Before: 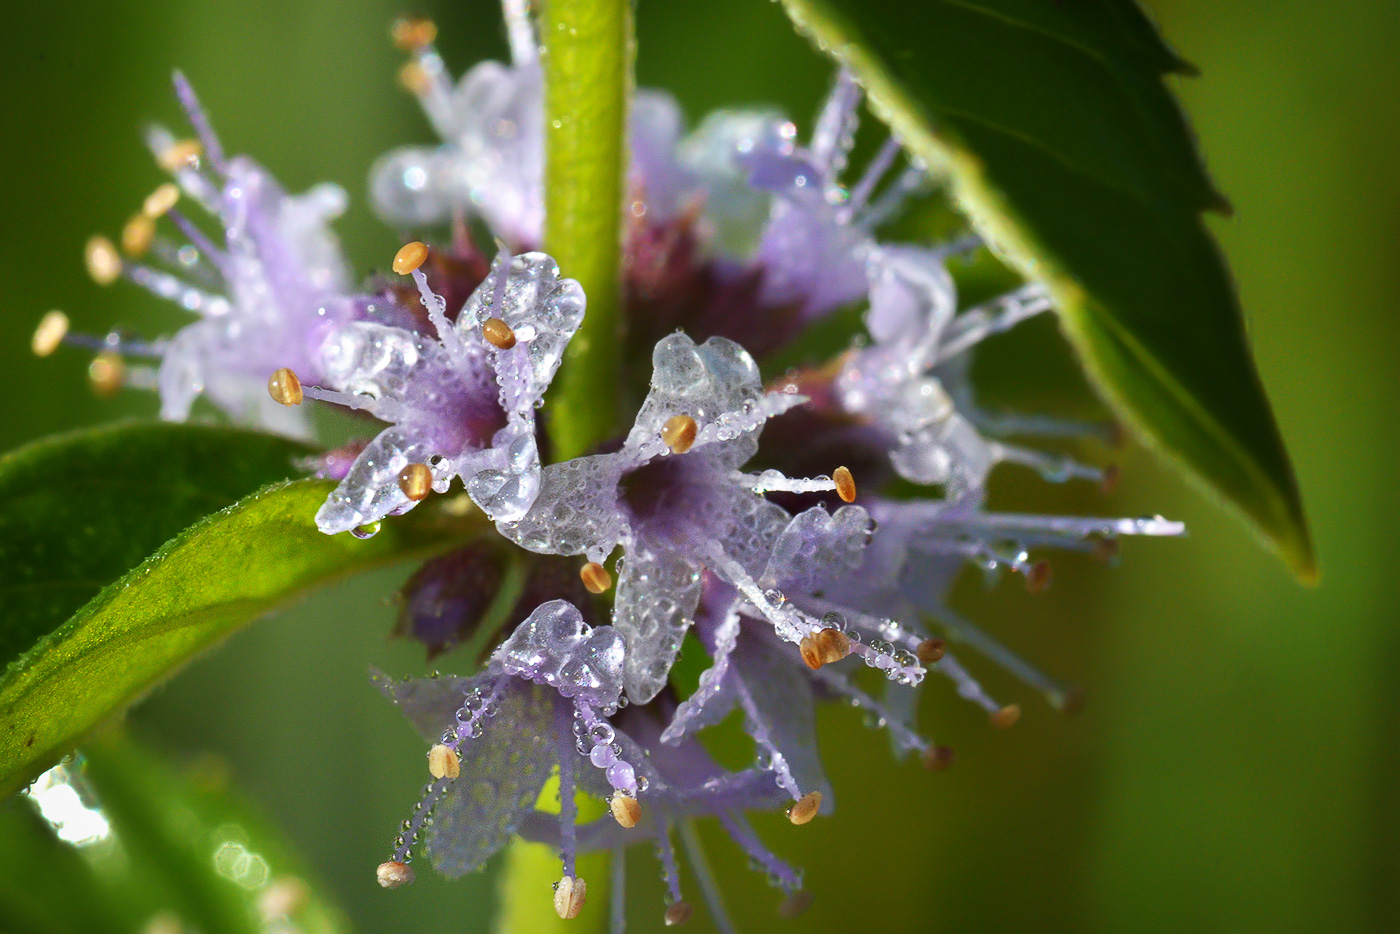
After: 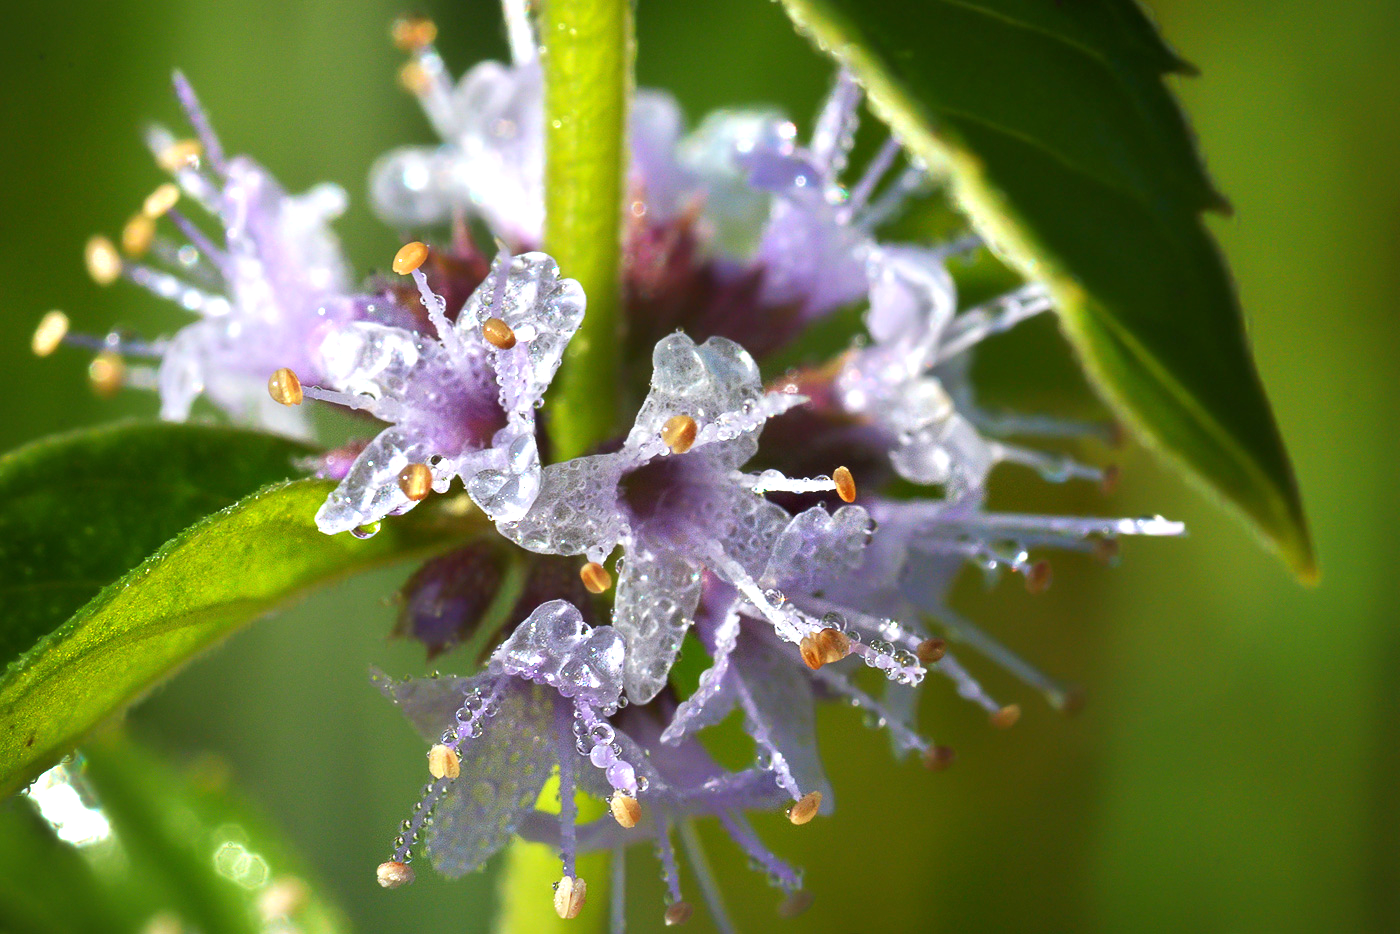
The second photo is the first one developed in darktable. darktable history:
exposure: exposure -0.155 EV, compensate exposure bias true, compensate highlight preservation false
